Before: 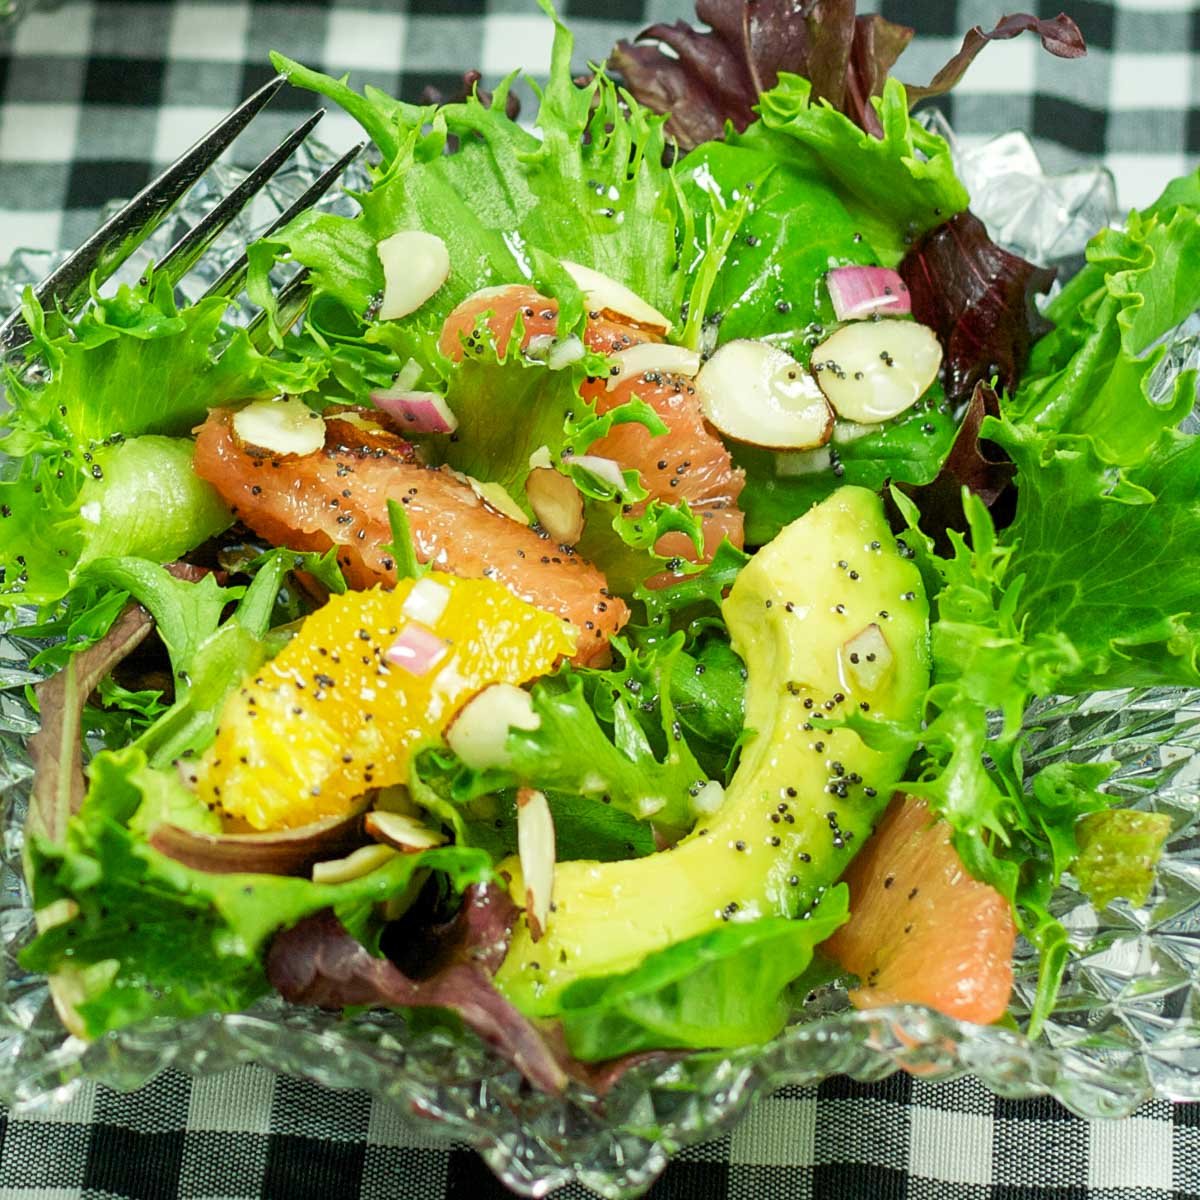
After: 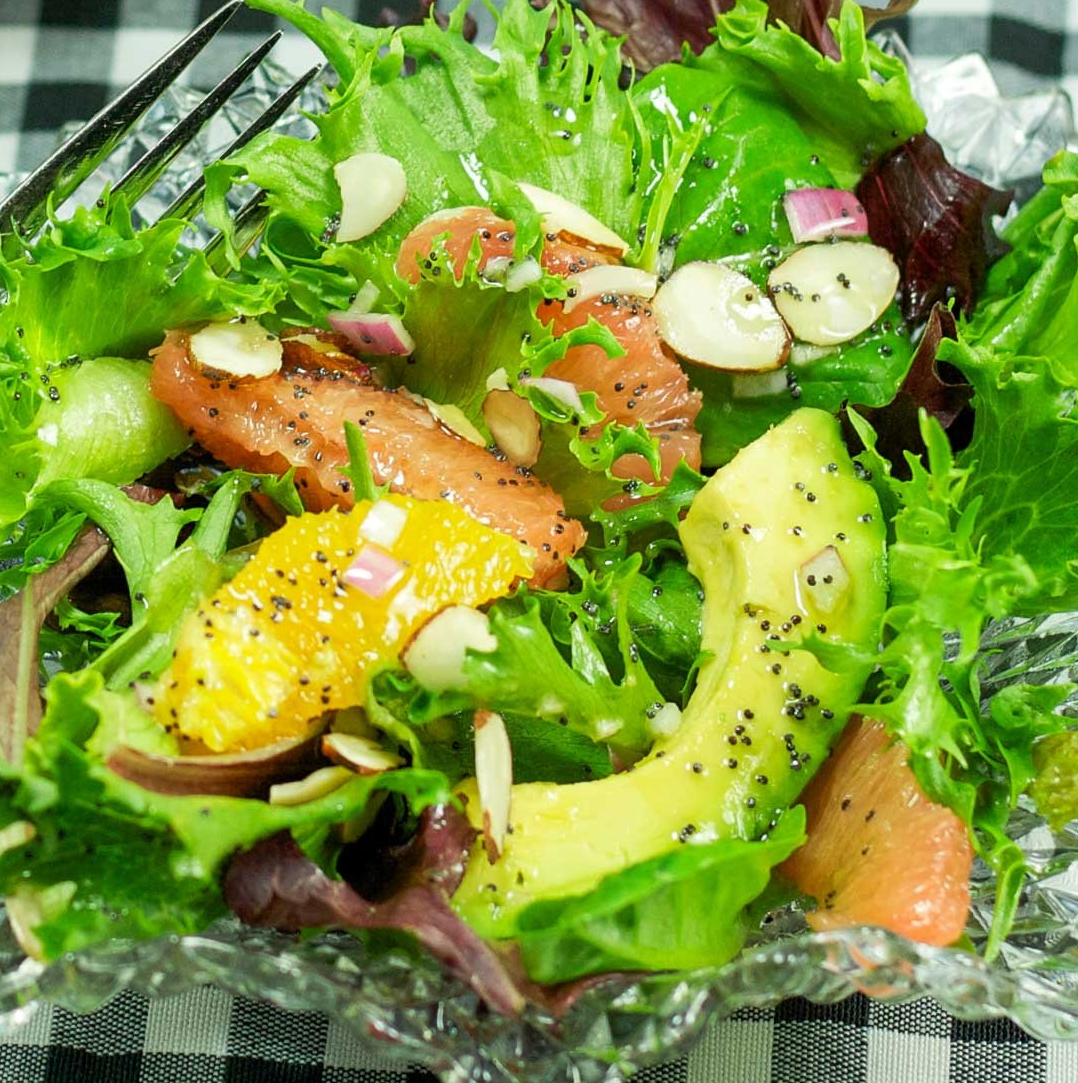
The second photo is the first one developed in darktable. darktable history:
crop: left 3.608%, top 6.502%, right 6.553%, bottom 3.183%
